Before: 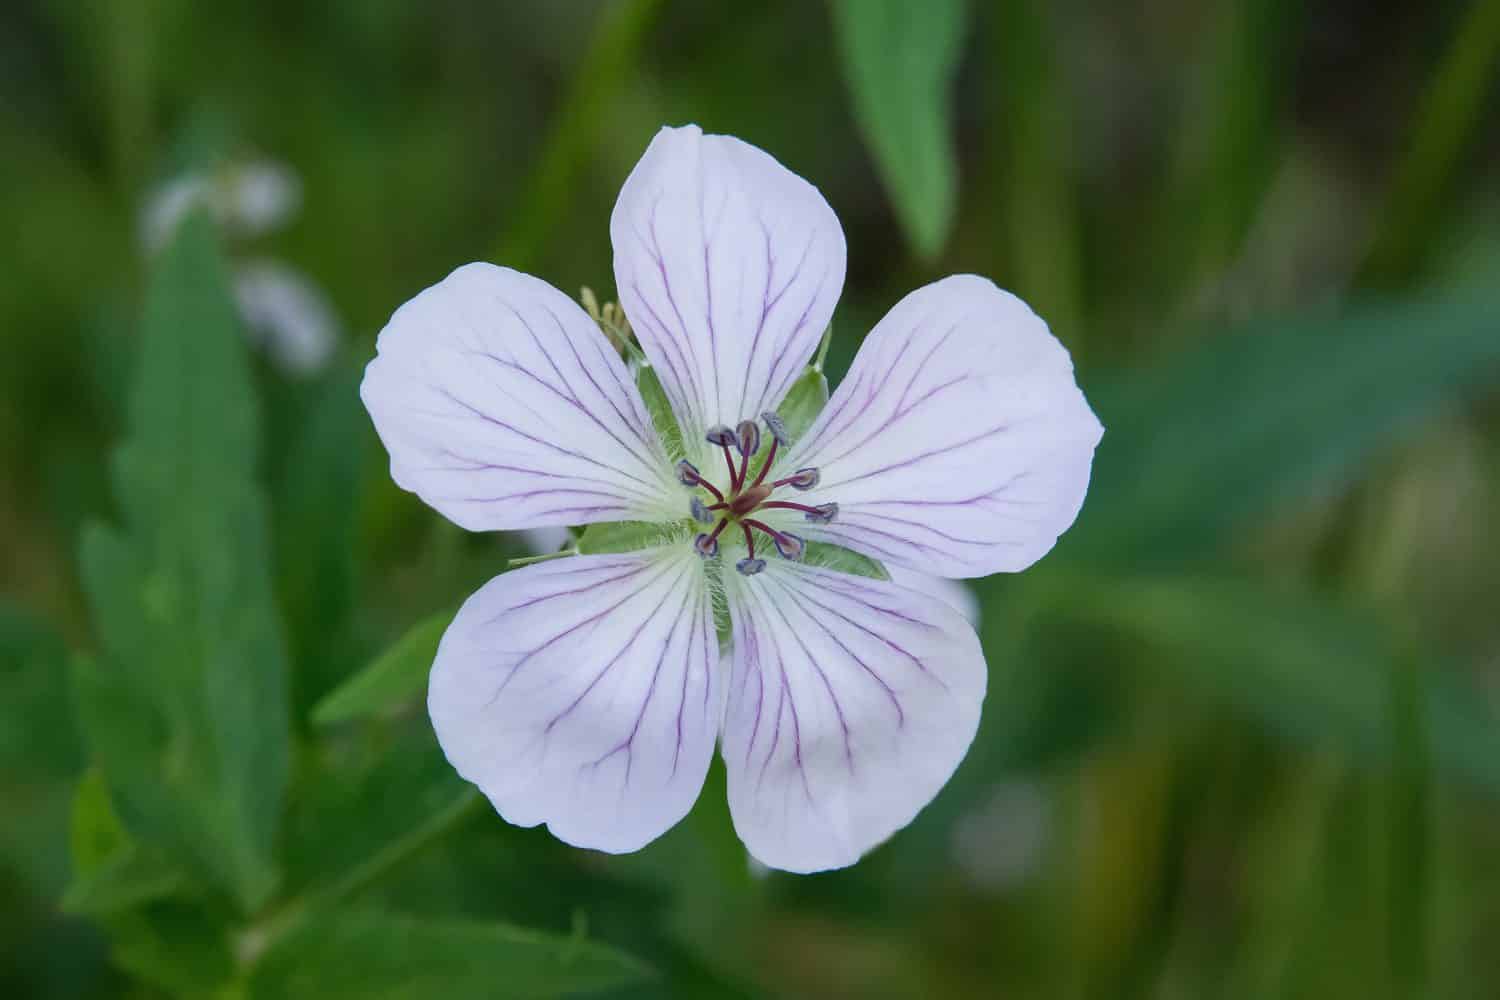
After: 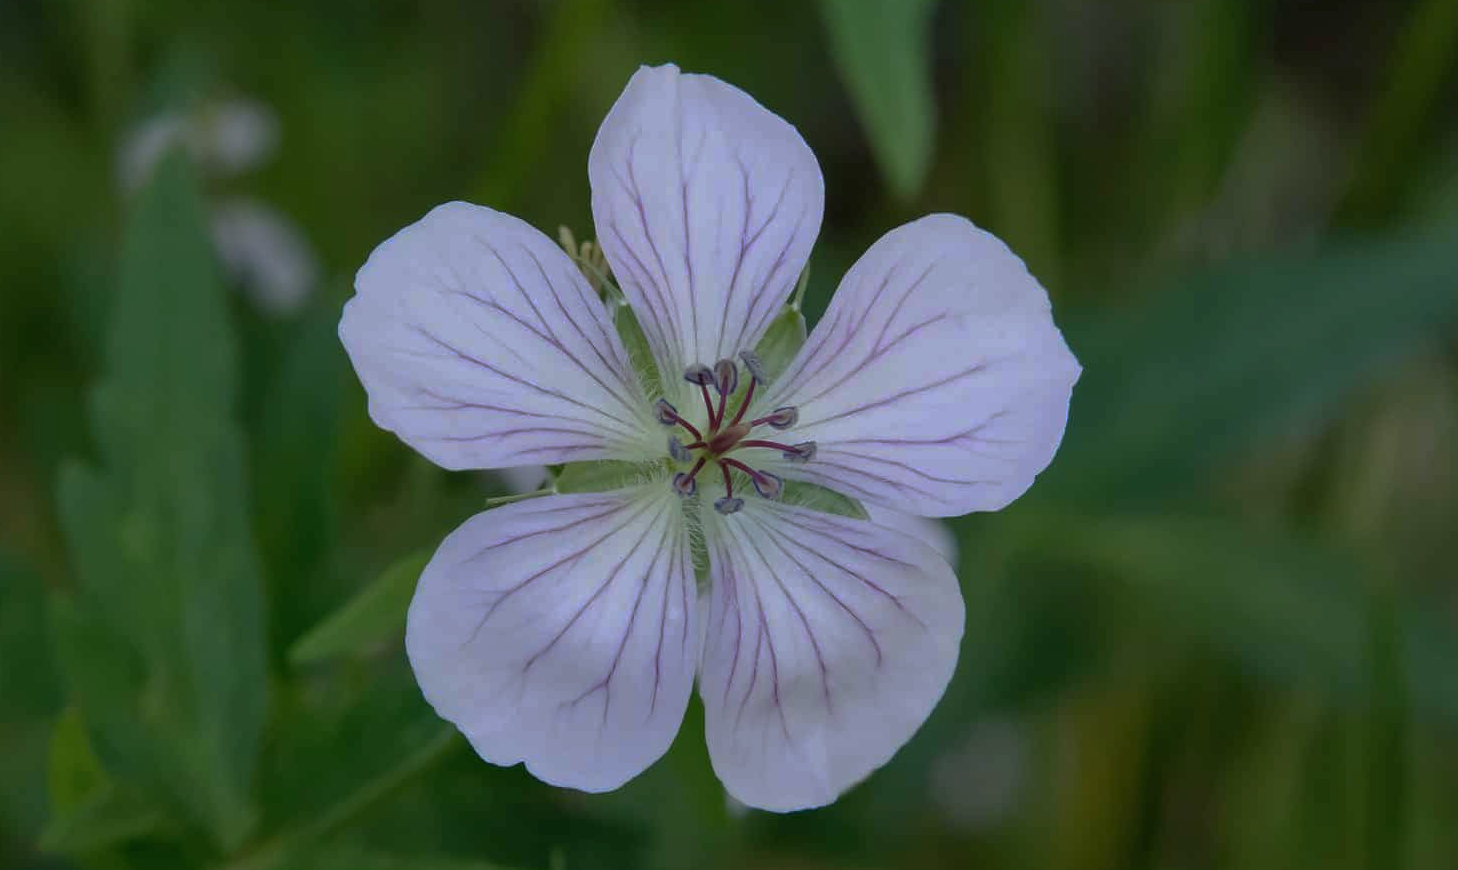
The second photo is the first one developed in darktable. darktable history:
crop: left 1.488%, top 6.121%, right 1.267%, bottom 6.798%
base curve: curves: ch0 [(0, 0) (0.841, 0.609) (1, 1)], preserve colors none
